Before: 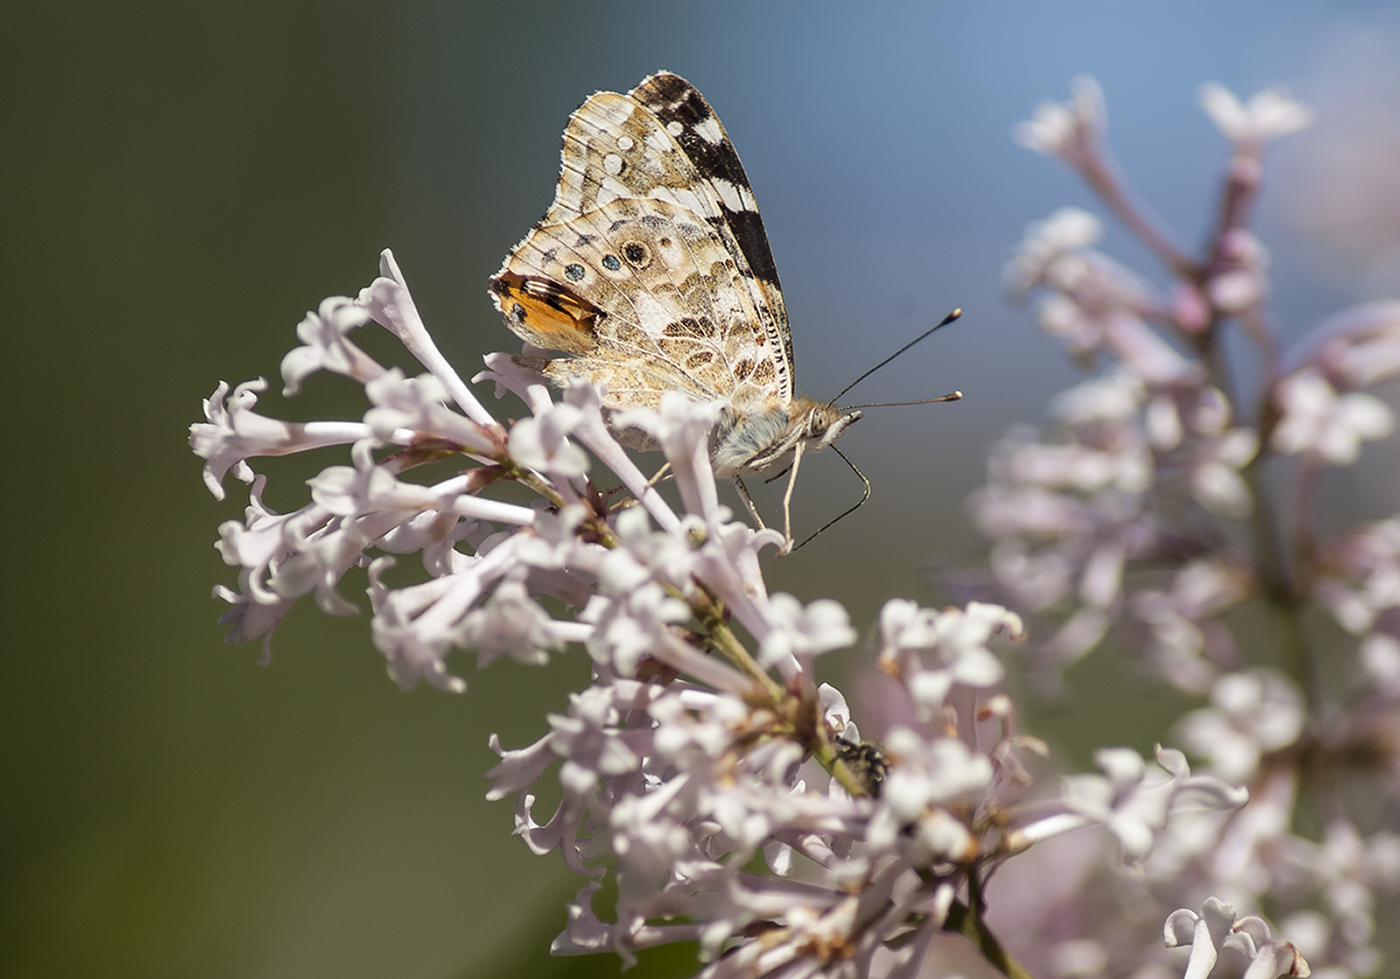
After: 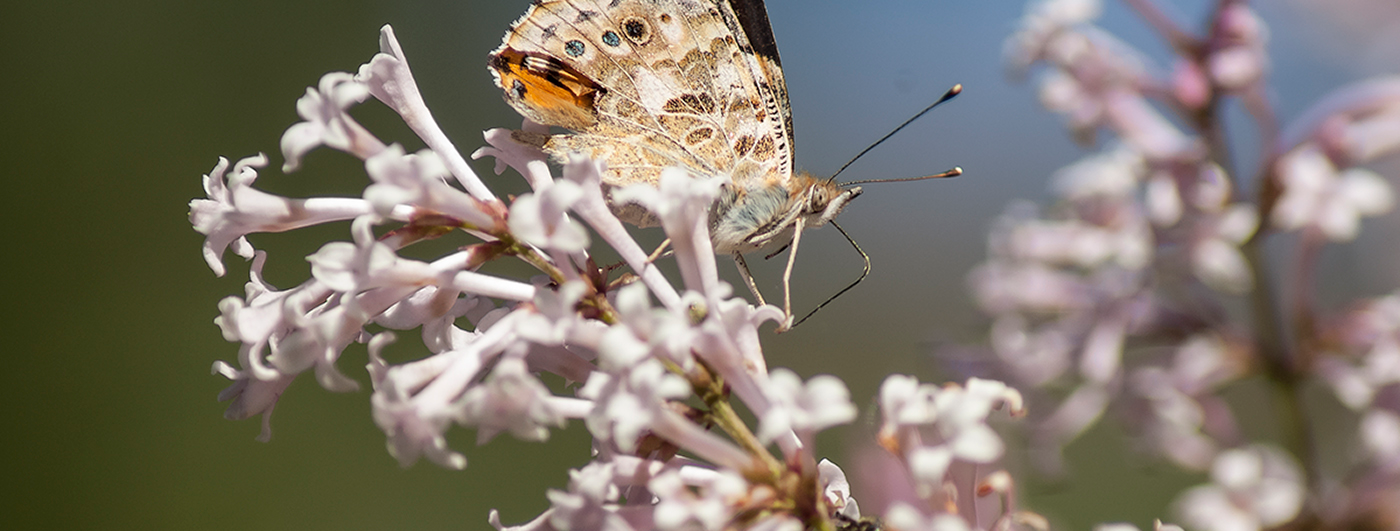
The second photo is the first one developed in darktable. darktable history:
crop and rotate: top 22.953%, bottom 22.771%
